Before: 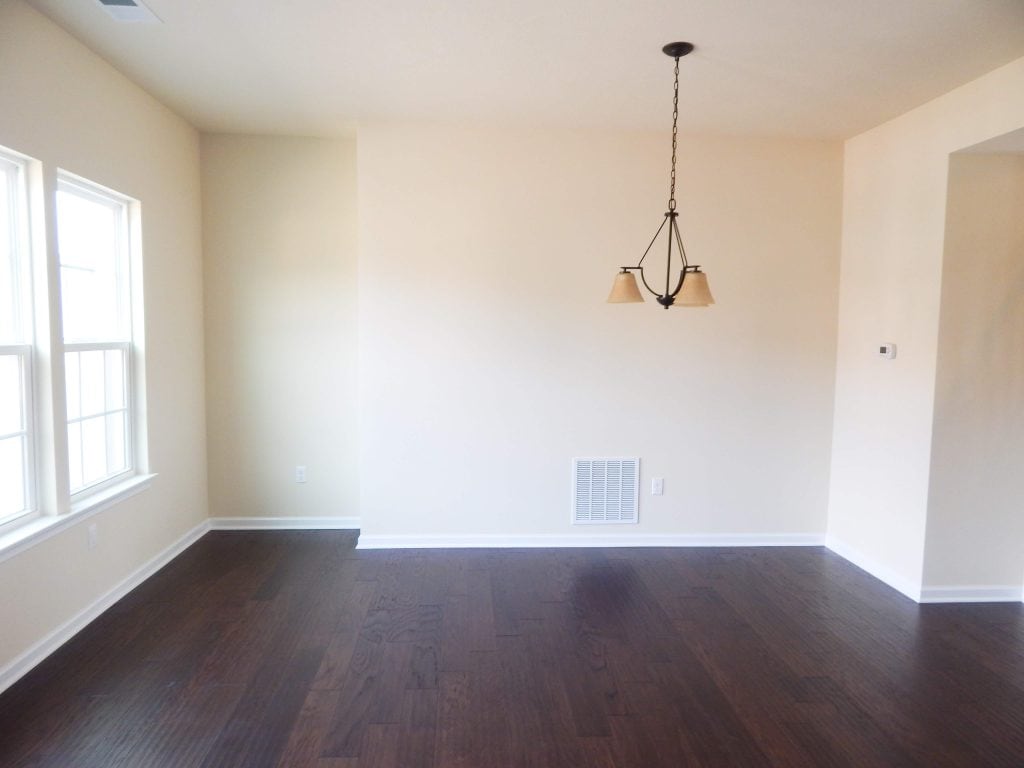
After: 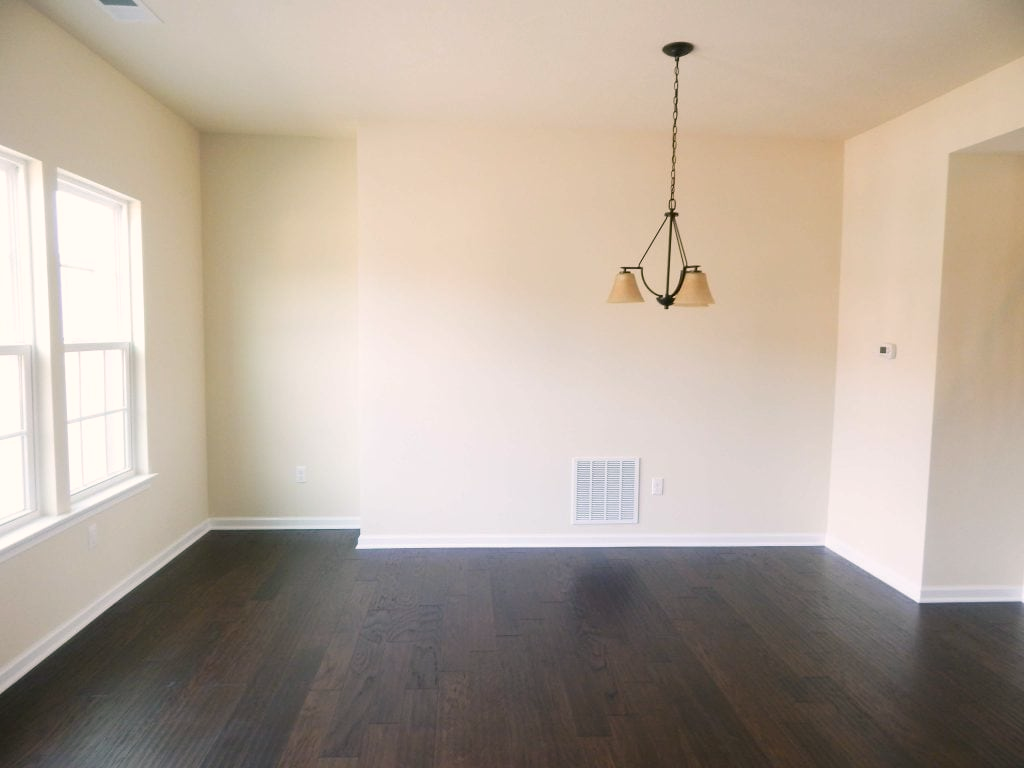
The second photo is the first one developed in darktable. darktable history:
color correction: highlights a* 3.98, highlights b* 4.97, shadows a* -7.5, shadows b* 4.85
